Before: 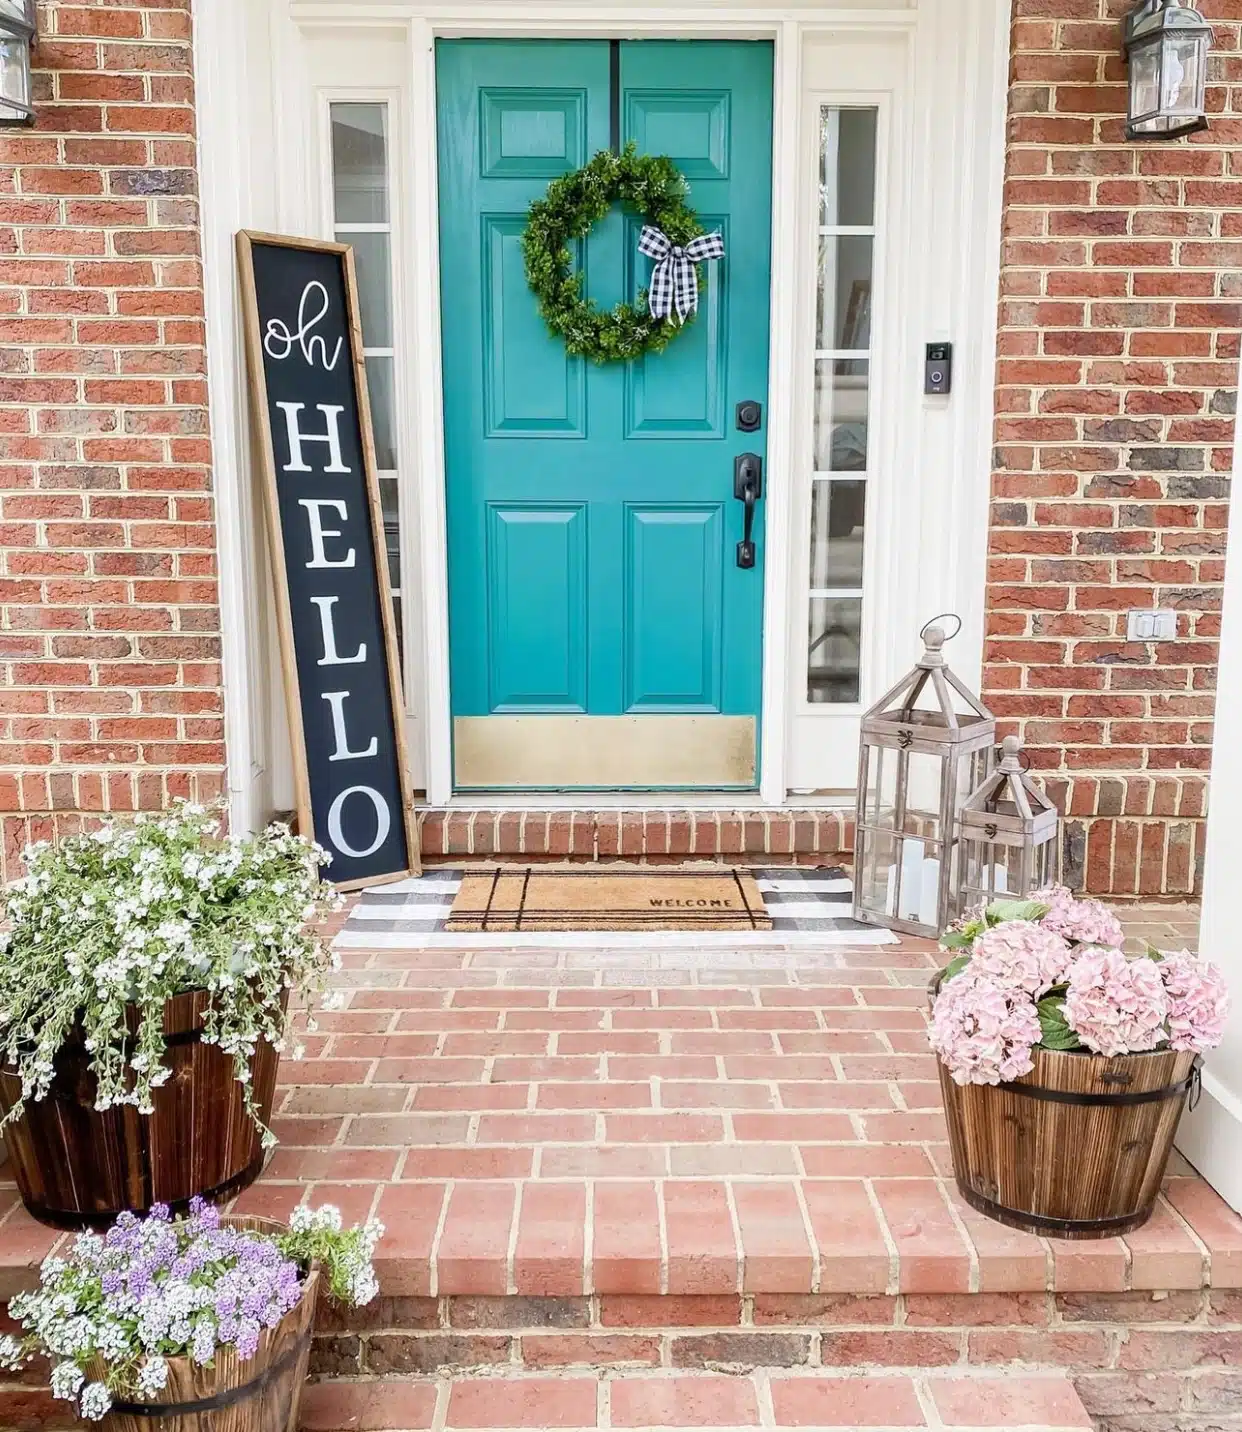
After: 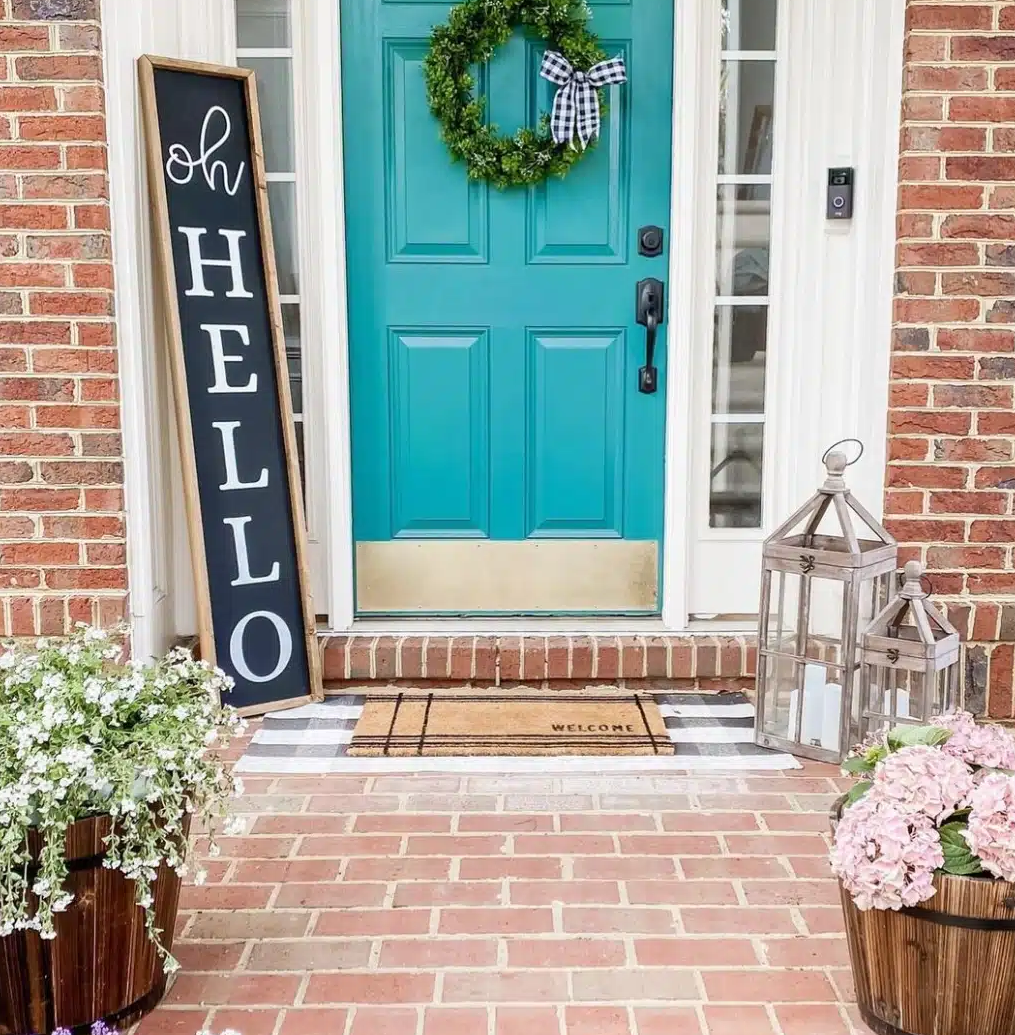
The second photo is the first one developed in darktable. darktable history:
crop: left 7.91%, top 12.266%, right 10.356%, bottom 15.407%
